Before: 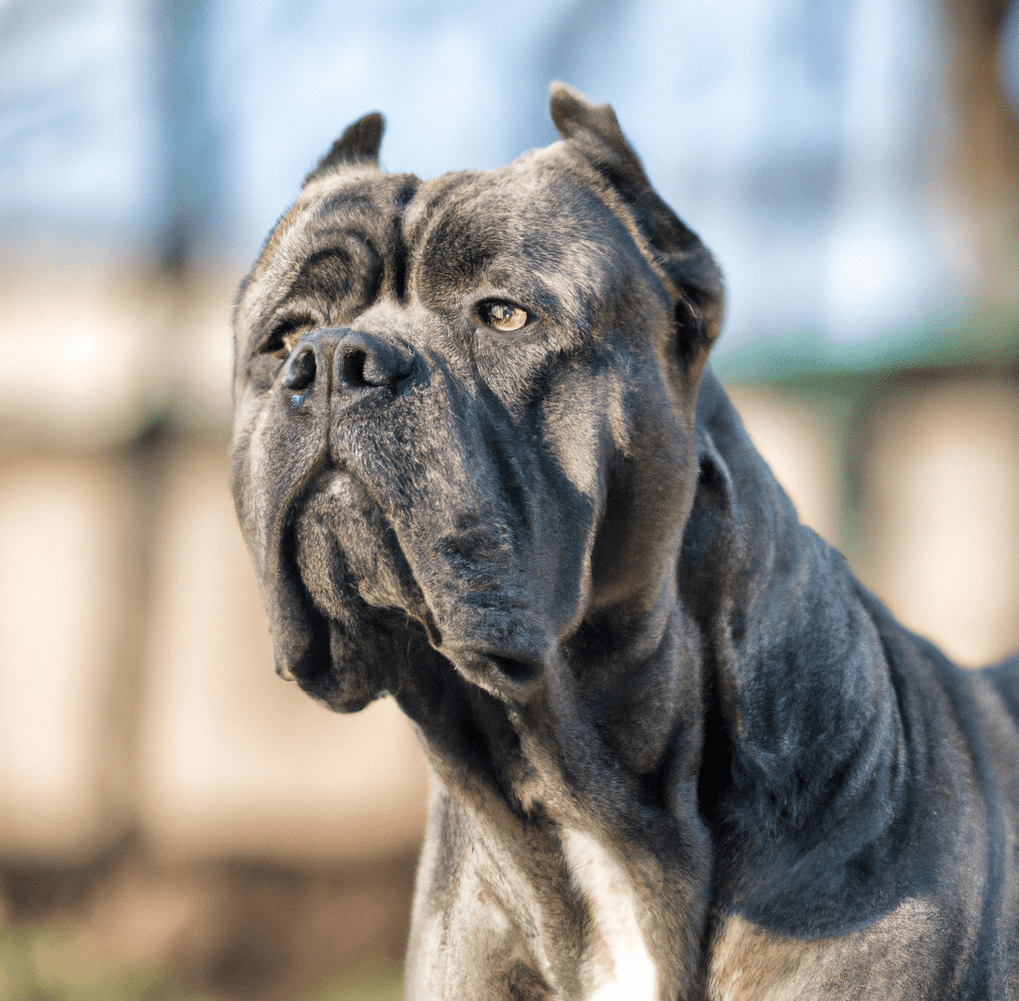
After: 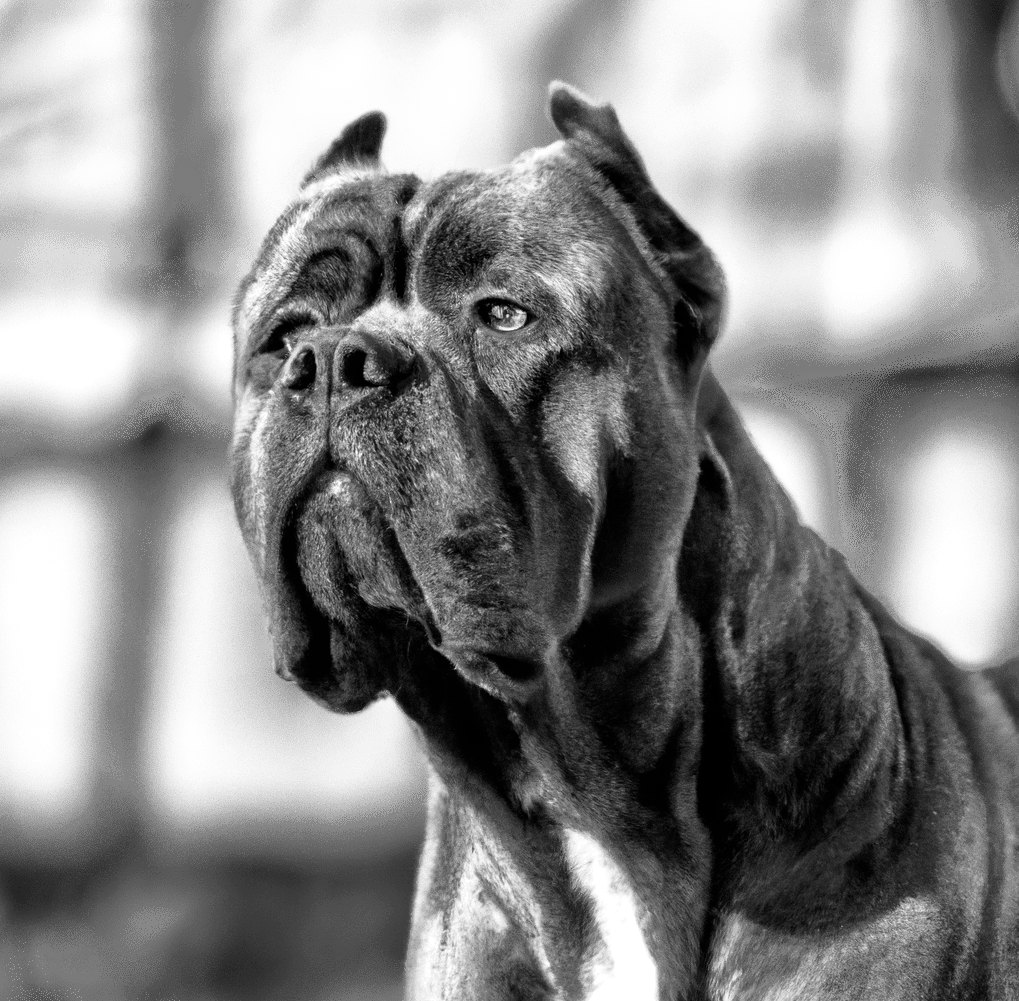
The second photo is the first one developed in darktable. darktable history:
color zones: curves: ch0 [(0.002, 0.429) (0.121, 0.212) (0.198, 0.113) (0.276, 0.344) (0.331, 0.541) (0.41, 0.56) (0.482, 0.289) (0.619, 0.227) (0.721, 0.18) (0.821, 0.435) (0.928, 0.555) (1, 0.587)]; ch1 [(0, 0) (0.143, 0) (0.286, 0) (0.429, 0) (0.571, 0) (0.714, 0) (0.857, 0)]
contrast brightness saturation: contrast 0.07
filmic rgb: black relative exposure -8.2 EV, white relative exposure 2.2 EV, threshold 3 EV, hardness 7.11, latitude 75%, contrast 1.325, highlights saturation mix -2%, shadows ↔ highlights balance 30%, preserve chrominance no, color science v5 (2021), contrast in shadows safe, contrast in highlights safe, enable highlight reconstruction true
